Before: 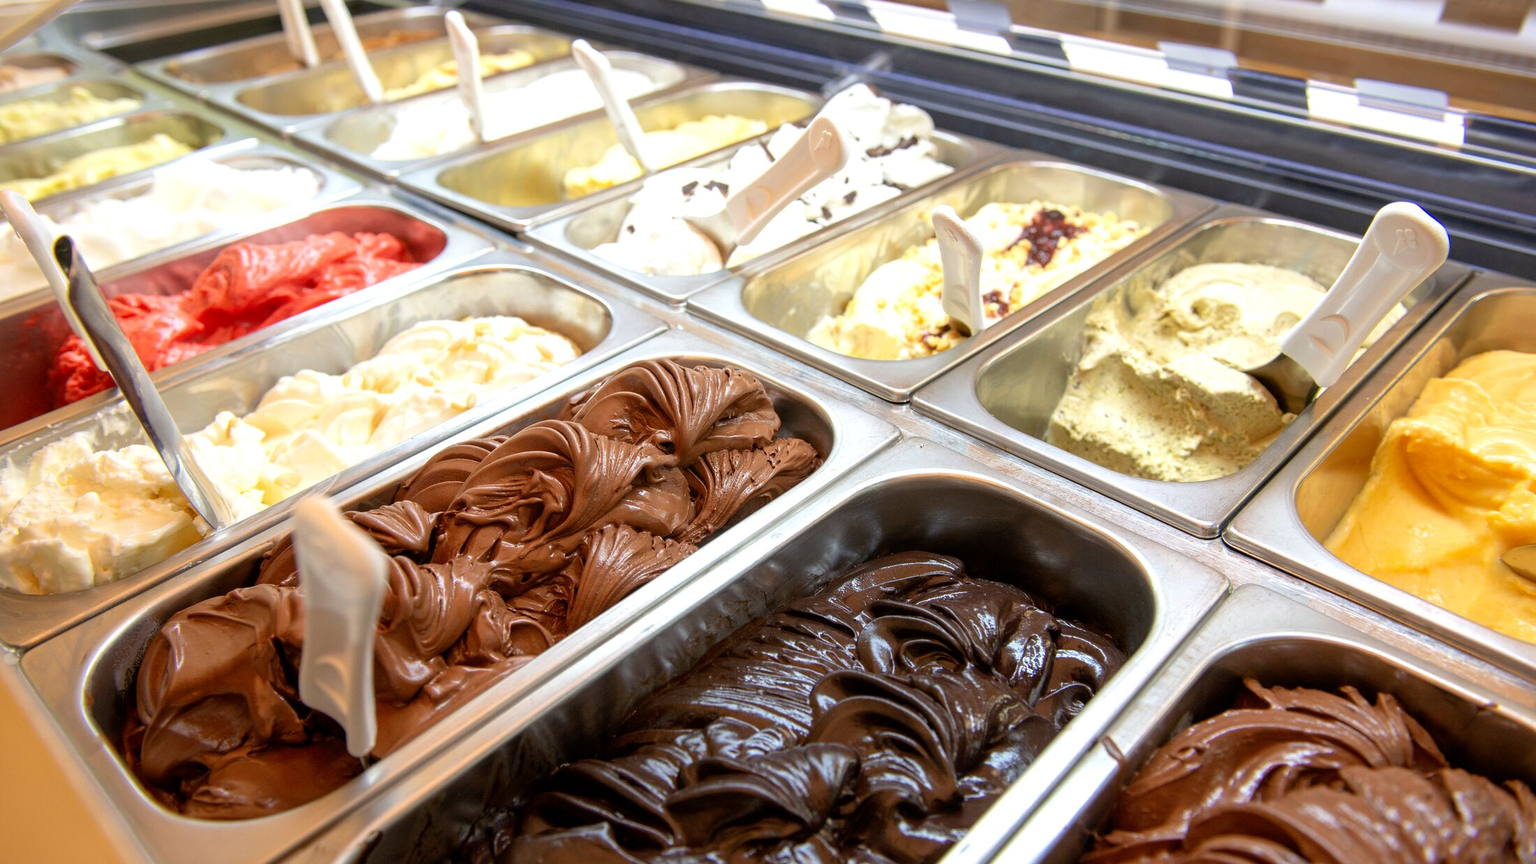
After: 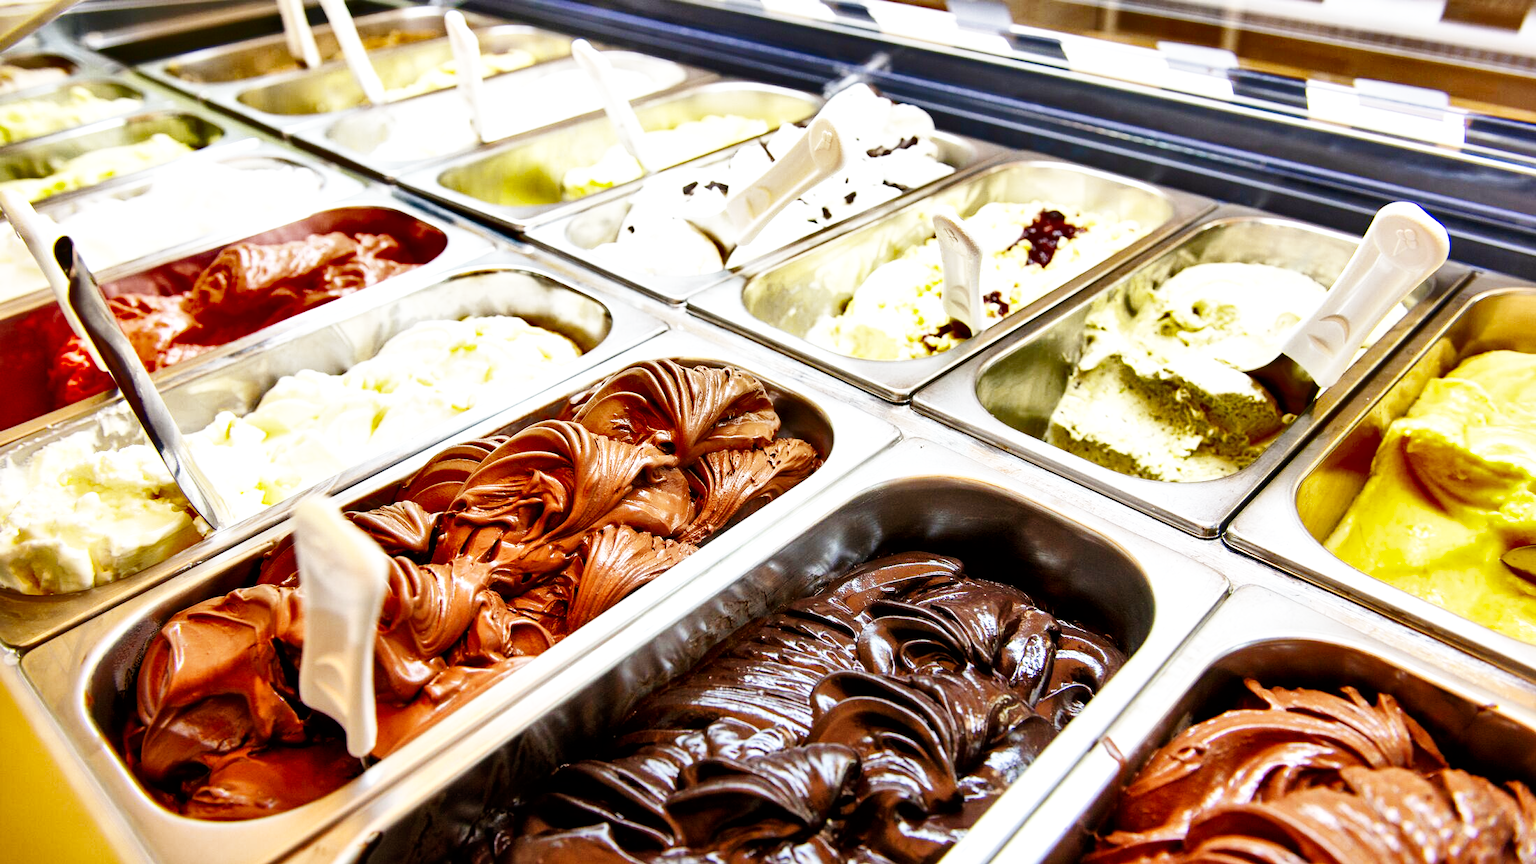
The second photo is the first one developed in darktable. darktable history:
local contrast: mode bilateral grid, contrast 20, coarseness 51, detail 120%, midtone range 0.2
shadows and highlights: shadows 24.3, highlights -77.92, soften with gaussian
base curve: curves: ch0 [(0, 0) (0.007, 0.004) (0.027, 0.03) (0.046, 0.07) (0.207, 0.54) (0.442, 0.872) (0.673, 0.972) (1, 1)], preserve colors none
